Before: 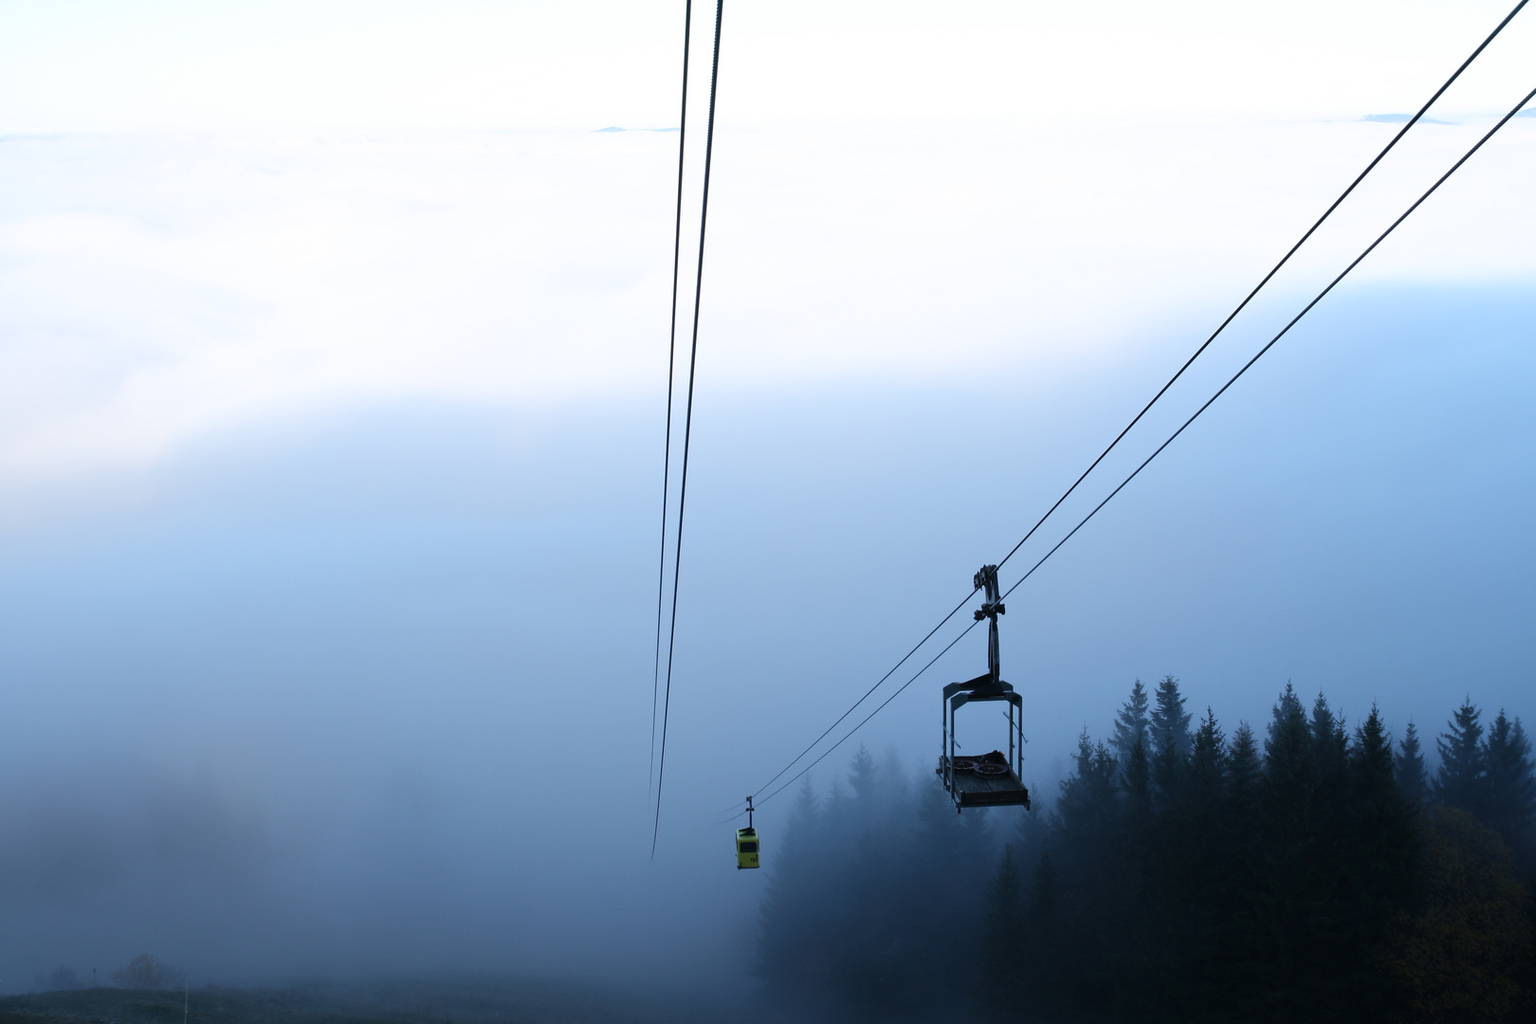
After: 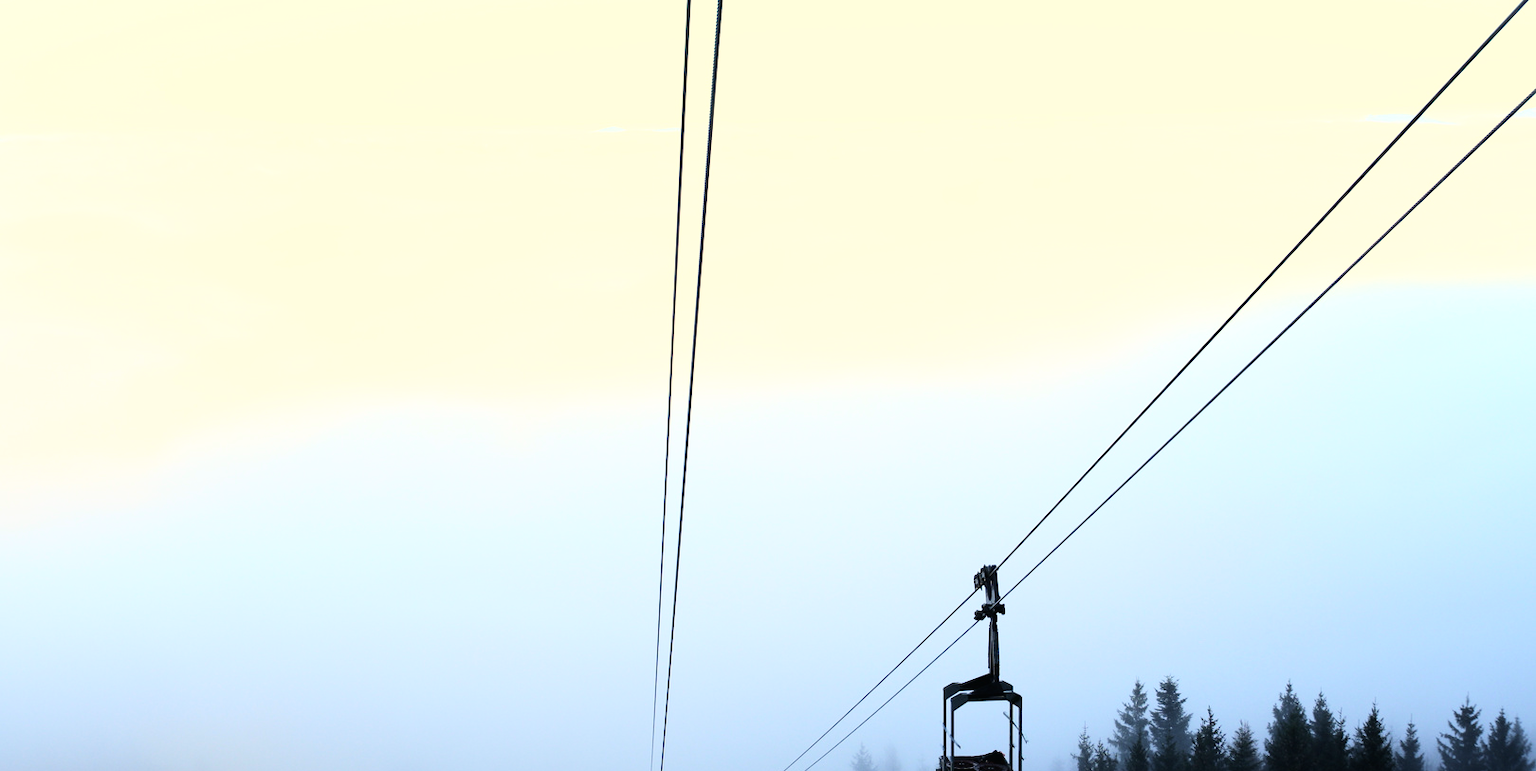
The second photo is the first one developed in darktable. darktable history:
color correction: highlights a* 1.49, highlights b* 17.52
crop: bottom 24.615%
base curve: curves: ch0 [(0, 0) (0.007, 0.004) (0.027, 0.03) (0.046, 0.07) (0.207, 0.54) (0.442, 0.872) (0.673, 0.972) (1, 1)]
